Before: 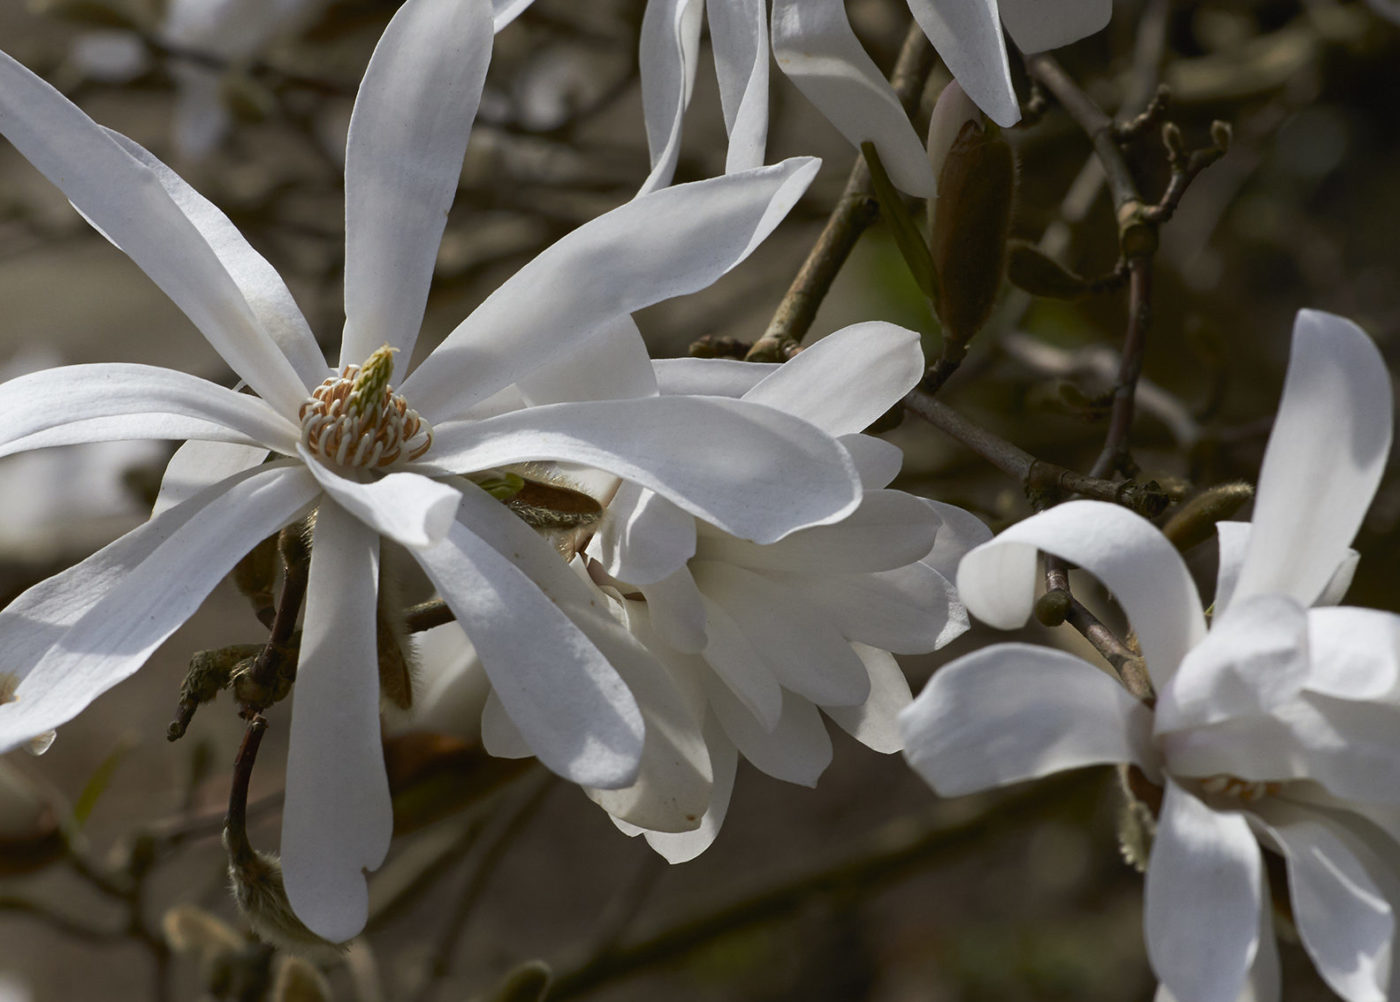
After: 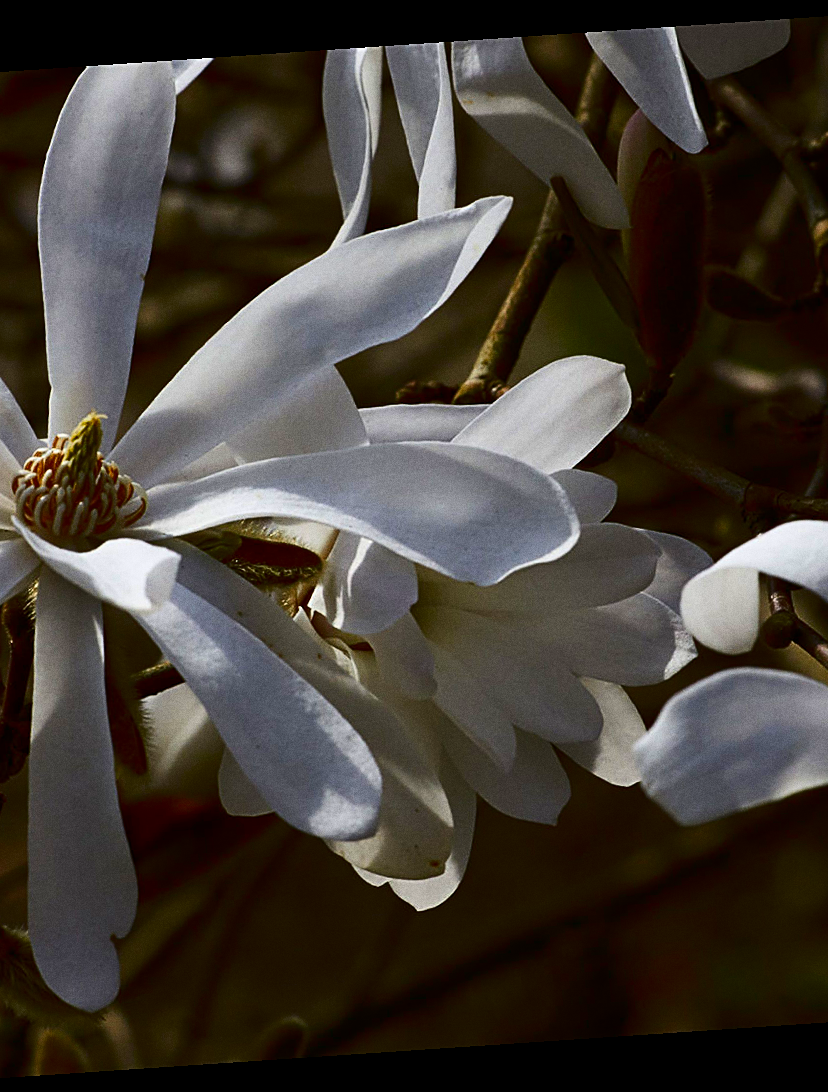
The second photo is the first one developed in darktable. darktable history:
crop: left 21.674%, right 22.086%
rotate and perspective: rotation -4.2°, shear 0.006, automatic cropping off
color correction: saturation 1.32
color balance rgb: perceptual saturation grading › global saturation 10%, global vibrance 10%
grain: on, module defaults
contrast brightness saturation: contrast 0.22, brightness -0.19, saturation 0.24
sharpen: on, module defaults
